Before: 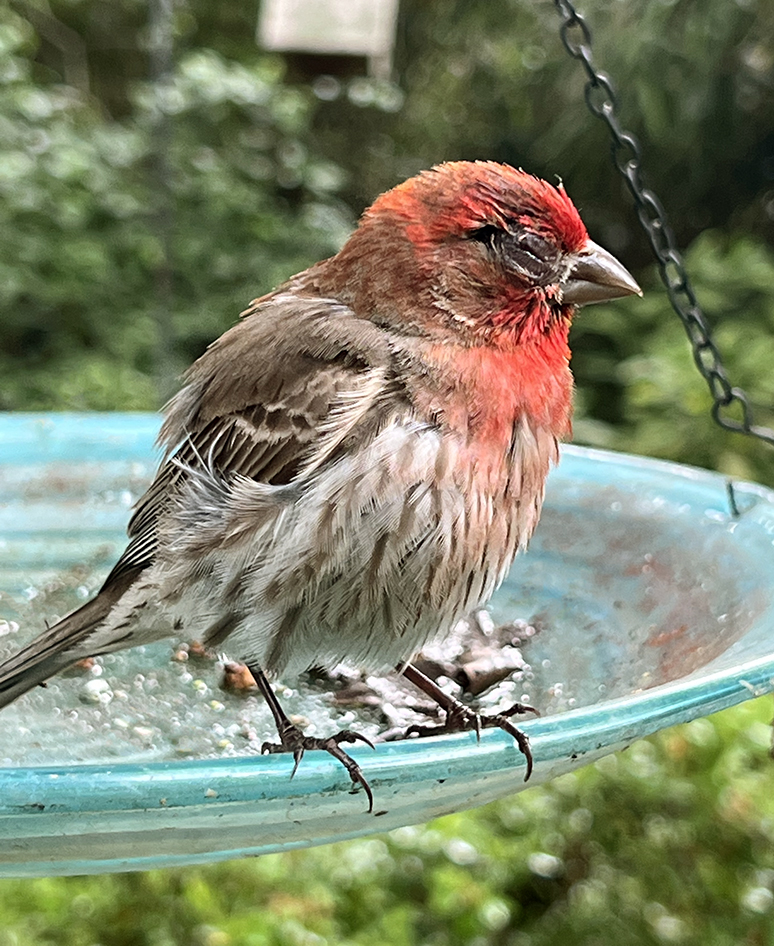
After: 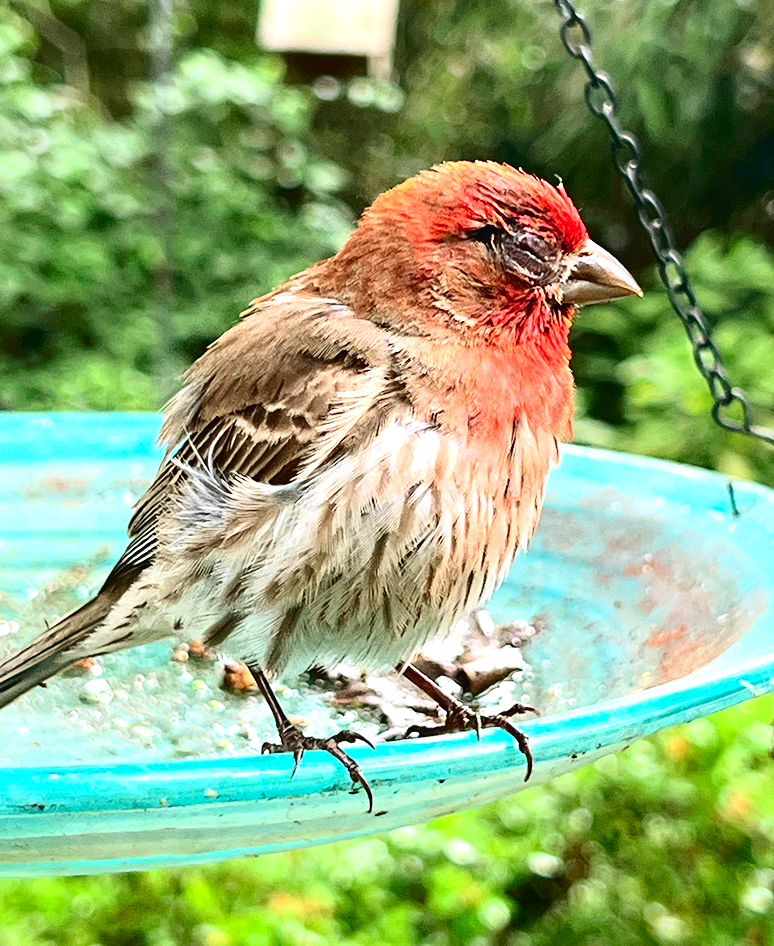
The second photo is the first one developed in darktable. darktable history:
tone curve: curves: ch0 [(0, 0.023) (0.132, 0.075) (0.256, 0.2) (0.454, 0.495) (0.708, 0.78) (0.844, 0.896) (1, 0.98)]; ch1 [(0, 0) (0.37, 0.308) (0.478, 0.46) (0.499, 0.5) (0.513, 0.508) (0.526, 0.533) (0.59, 0.612) (0.764, 0.804) (1, 1)]; ch2 [(0, 0) (0.312, 0.313) (0.461, 0.454) (0.48, 0.477) (0.503, 0.5) (0.526, 0.54) (0.564, 0.595) (0.631, 0.676) (0.713, 0.767) (0.985, 0.966)], color space Lab, independent channels, preserve colors none
exposure: black level correction 0, exposure 0.7 EV, compensate highlight preservation false
tone equalizer: on, module defaults
